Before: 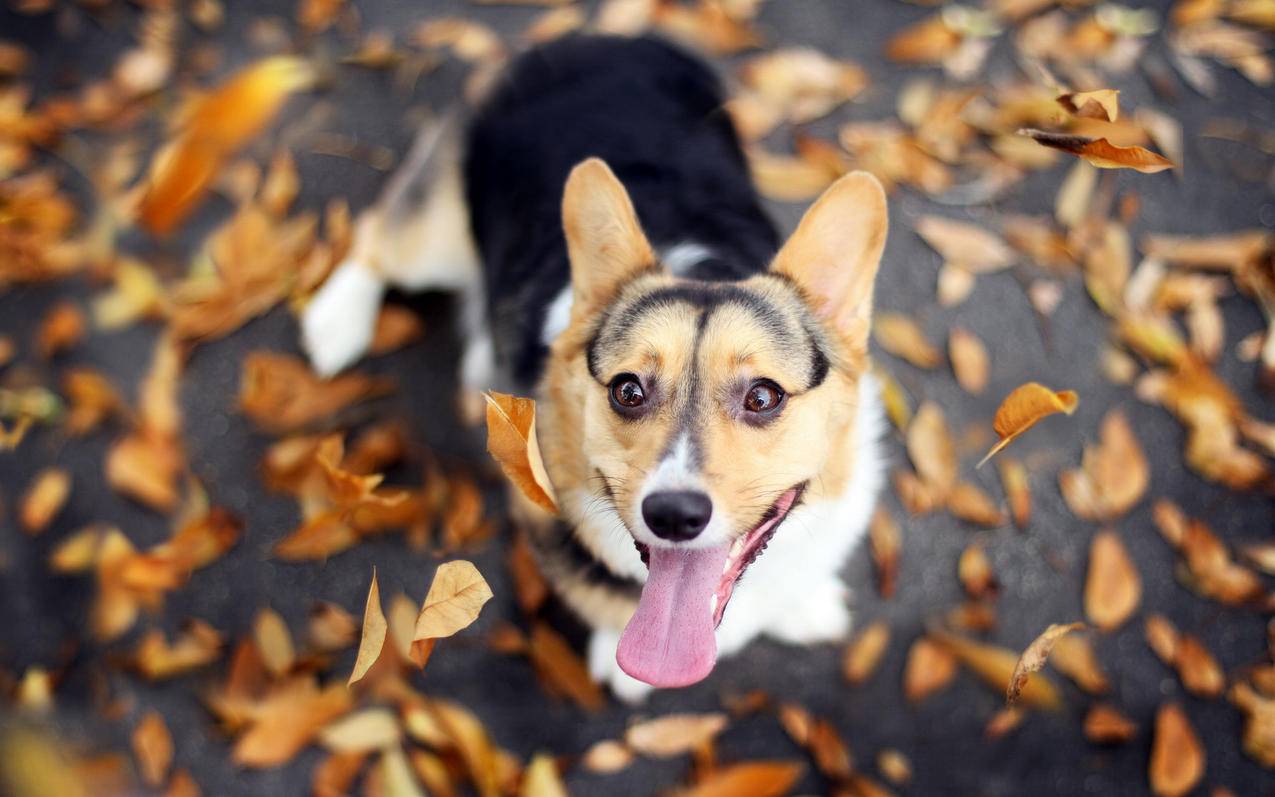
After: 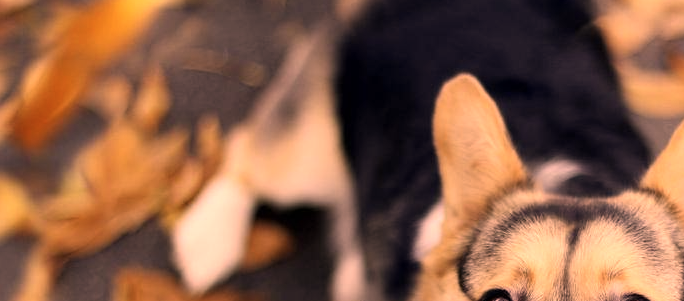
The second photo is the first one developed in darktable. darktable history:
crop: left 10.121%, top 10.631%, right 36.218%, bottom 51.526%
color correction: highlights a* 40, highlights b* 40, saturation 0.69
